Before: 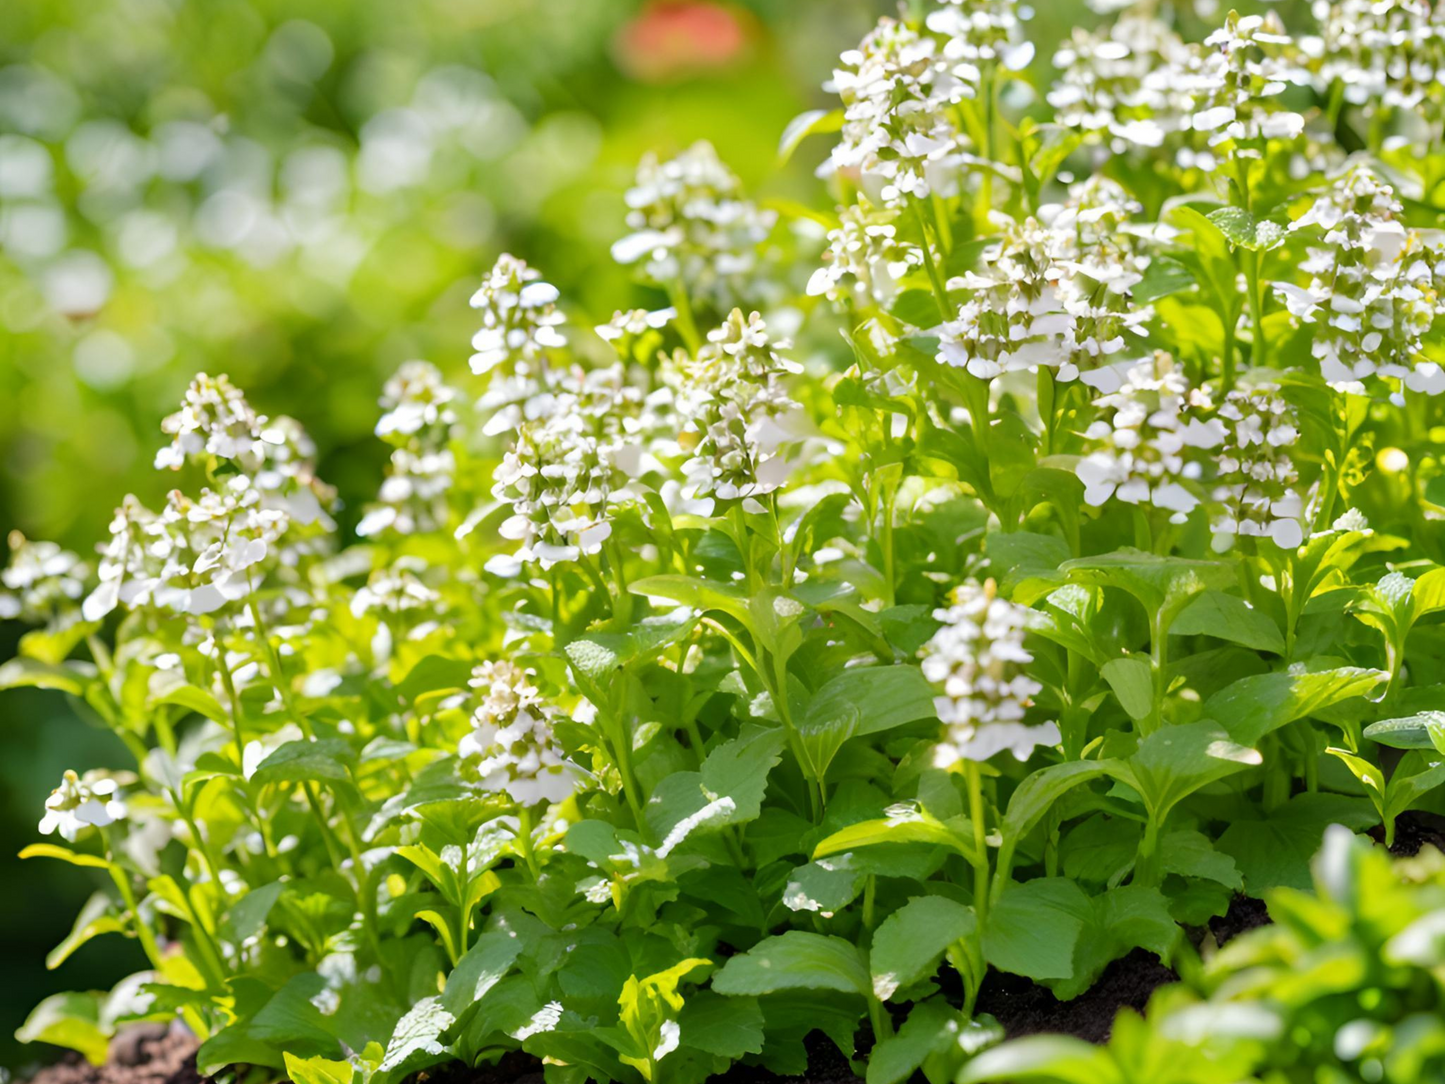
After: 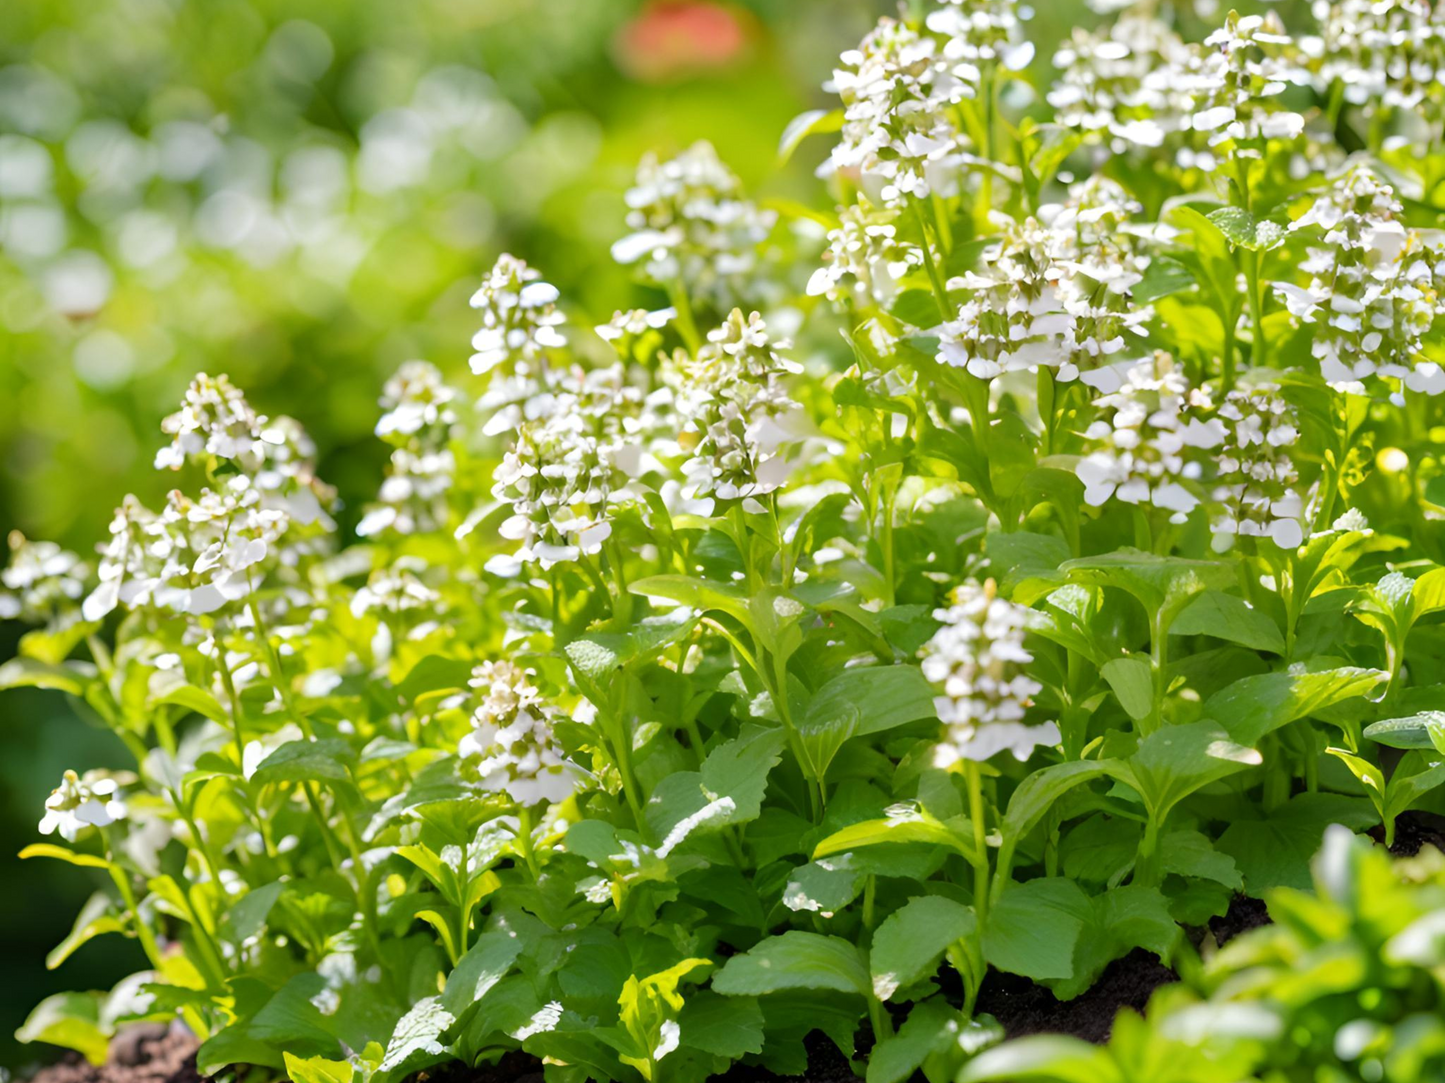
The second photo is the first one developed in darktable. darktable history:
crop: bottom 0.055%
tone equalizer: mask exposure compensation -0.505 EV
